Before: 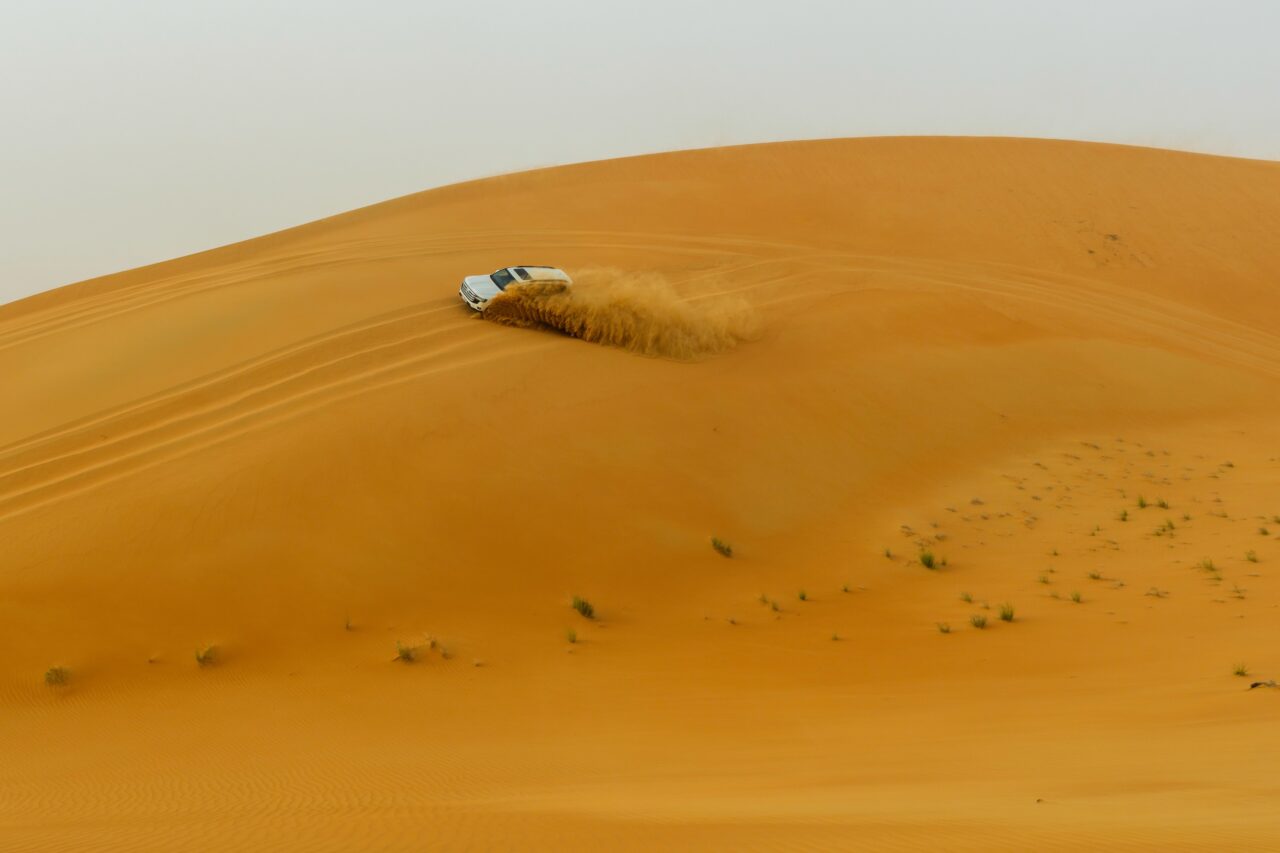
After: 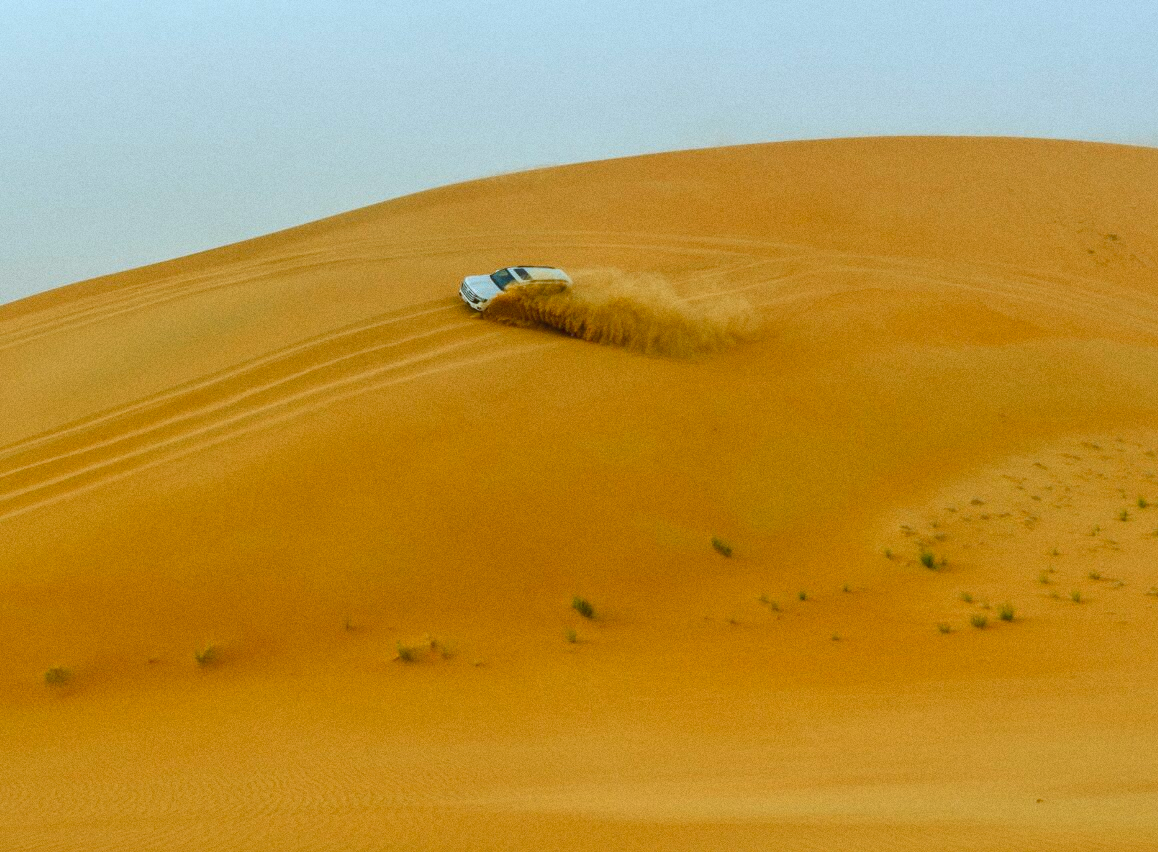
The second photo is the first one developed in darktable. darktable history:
grain: coarseness 0.09 ISO
color balance rgb: linear chroma grading › shadows 32%, linear chroma grading › global chroma -2%, linear chroma grading › mid-tones 4%, perceptual saturation grading › global saturation -2%, perceptual saturation grading › highlights -8%, perceptual saturation grading › mid-tones 8%, perceptual saturation grading › shadows 4%, perceptual brilliance grading › highlights 8%, perceptual brilliance grading › mid-tones 4%, perceptual brilliance grading › shadows 2%, global vibrance 16%, saturation formula JzAzBz (2021)
crop: right 9.509%, bottom 0.031%
shadows and highlights: on, module defaults
color calibration: illuminant Planckian (black body), x 0.375, y 0.373, temperature 4117 K
